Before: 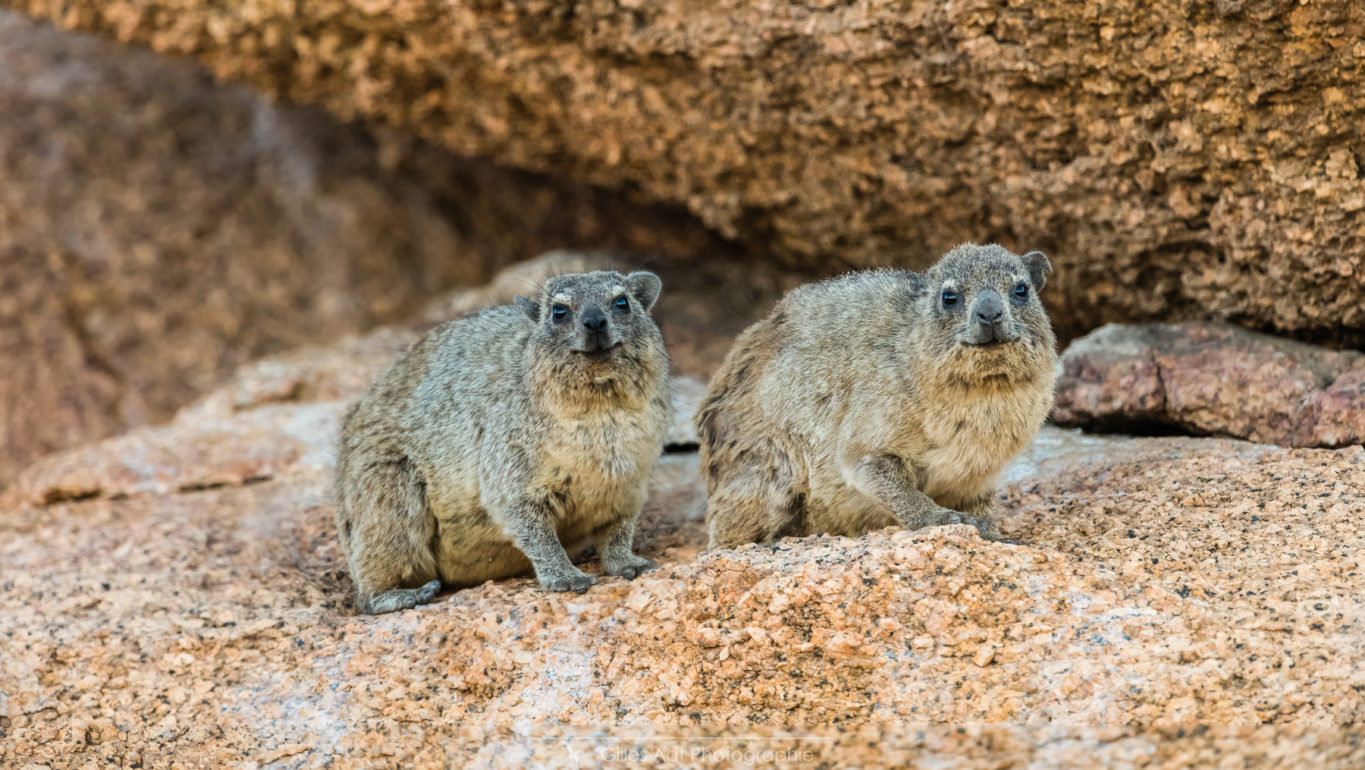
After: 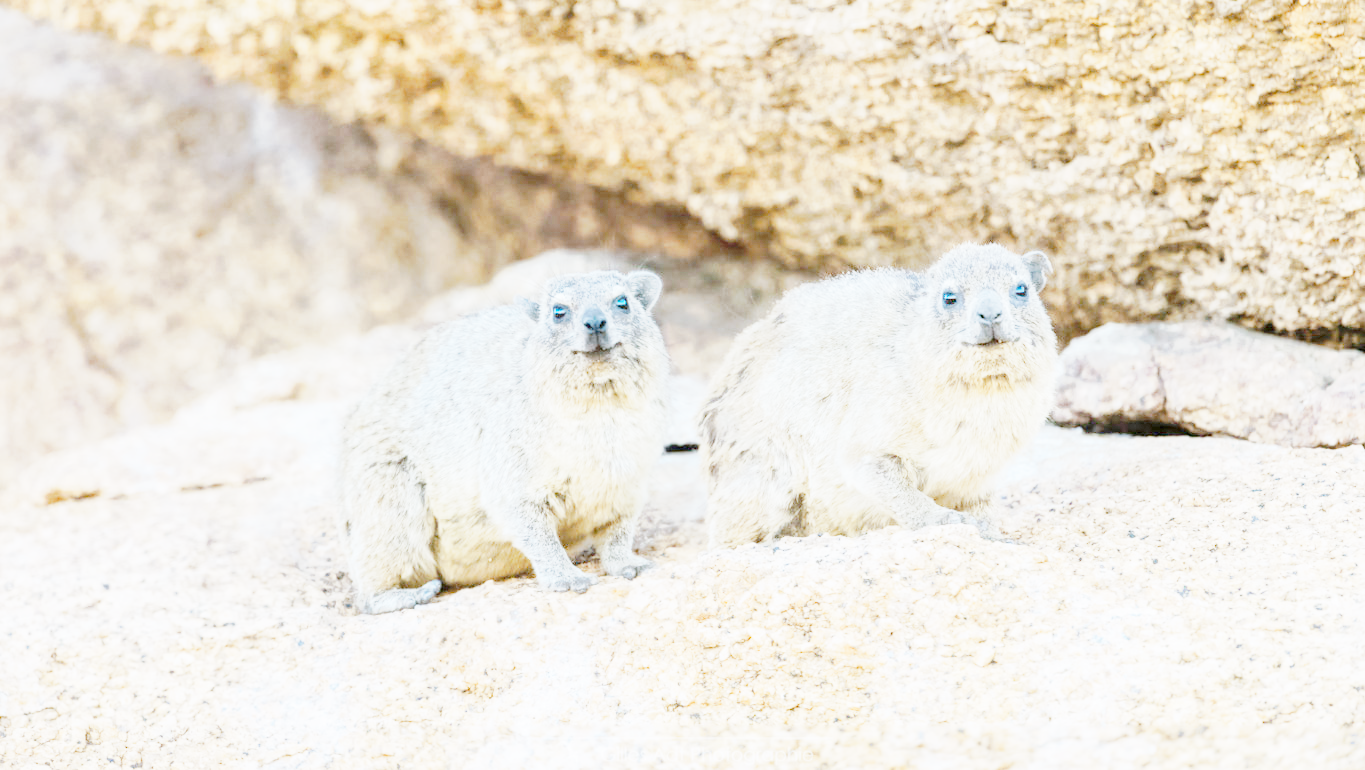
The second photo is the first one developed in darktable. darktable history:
tone curve: curves: ch0 [(0, 0) (0.003, 0.003) (0.011, 0.013) (0.025, 0.029) (0.044, 0.052) (0.069, 0.082) (0.1, 0.118) (0.136, 0.161) (0.177, 0.21) (0.224, 0.27) (0.277, 0.38) (0.335, 0.49) (0.399, 0.594) (0.468, 0.692) (0.543, 0.794) (0.623, 0.857) (0.709, 0.919) (0.801, 0.955) (0.898, 0.978) (1, 1)], preserve colors none
color look up table: target L [82.51, 81.62, 81.05, 80.52, 72.26, 75.33, 63.73, 56.98, 44, 36.7, 26.7, 199.85, 99.46, 96.87, 96.9, 90.8, 80.46, 84.28, 80.94, 80.56, 81.17, 80.38, 76.63, 69.39, 66.08, 69.53, 67.53, 59.24, 53.33, 53.6, 49.98, 52.53, 44.36, 38.95, 21.76, 60.05, 57.63, 54.35, 47.43, 33.99, 37.79, 83.2, 81.52, 66.23, 60.18, 55.56, 59.58, 0, 0], target a [-3.212, -2.01, -3.993, -5.571, -21.17, -35.03, -53.71, -37.09, -11.1, -0.915, -0.674, 0, 0.07, -0.34, -0.862, -0.151, -11.01, -0.373, 2.707, 2.55, -0.015, -0.005, -0.73, 15.72, 23.7, -0.69, 14.87, 38.84, 45.6, -0.219, 50.95, 51.77, 50.4, 15.6, -0.104, 9.276, 49.34, 27.42, 3.43, 20.93, 10.48, -7.445, -9.684, -33.31, -28.29, -7.974, -19.77, 0, 0], target b [-2.755, -5.893, -5.029, -6.072, 48.21, -11.95, 18.65, 25.05, 20.62, -2.142, -0.843, 0, -0.86, 1.366, 3.477, 0.114, 71.6, -0.041, -0.253, -0.335, 0.038, 0.036, -0.082, 61.6, 56.37, -2.744, 11.31, 49.34, 13.04, -1.926, 24.11, -1.61, 25.87, 11.91, -0.586, -21.65, -12.3, -28.87, -52.6, -20.05, -54.34, -10.85, -9.92, -50.99, -51.04, -24.8, -58.88, 0, 0], num patches 47
